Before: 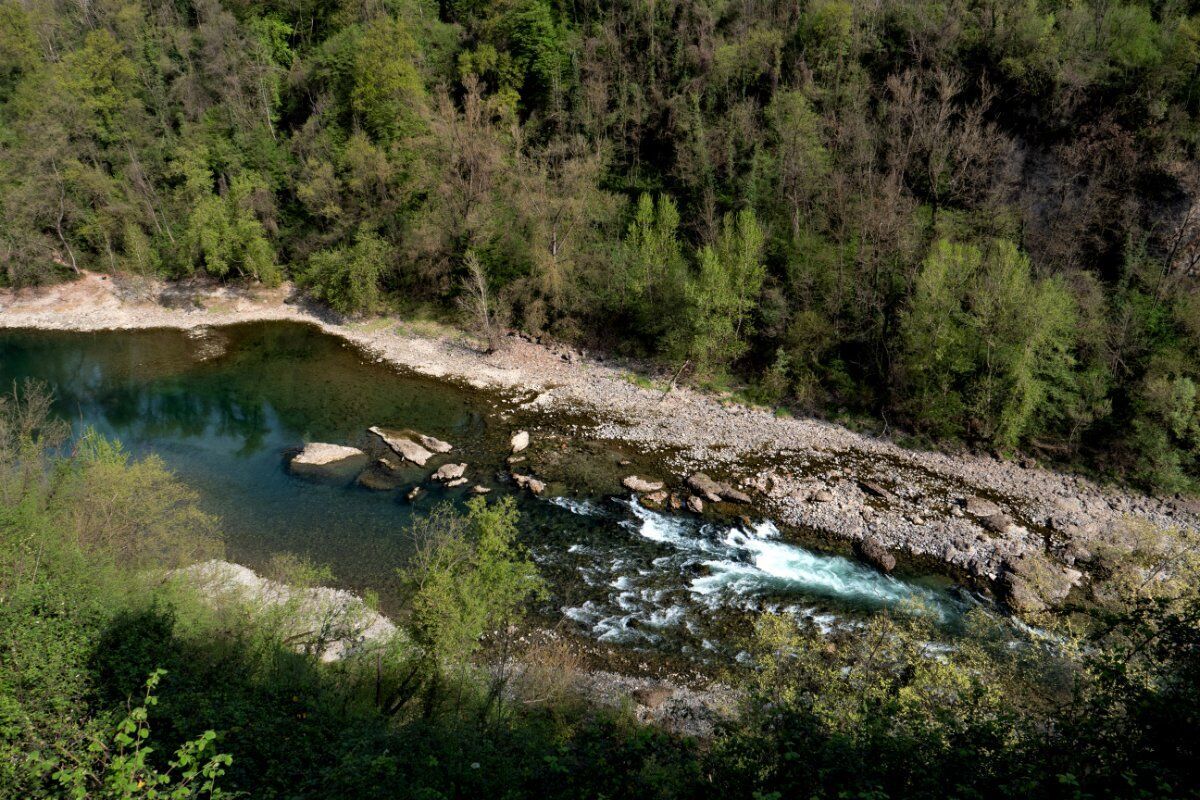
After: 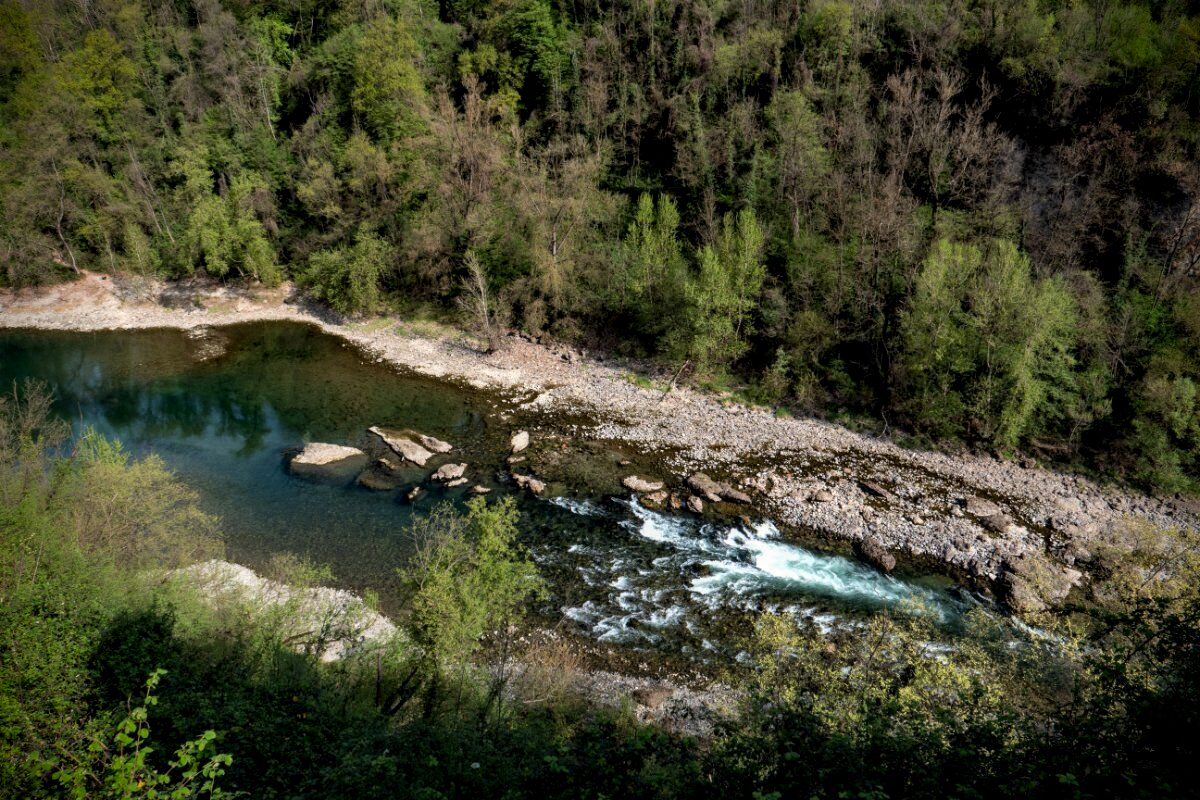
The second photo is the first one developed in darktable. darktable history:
local contrast: on, module defaults
vignetting: brightness -0.986, saturation 0.497, unbound false
